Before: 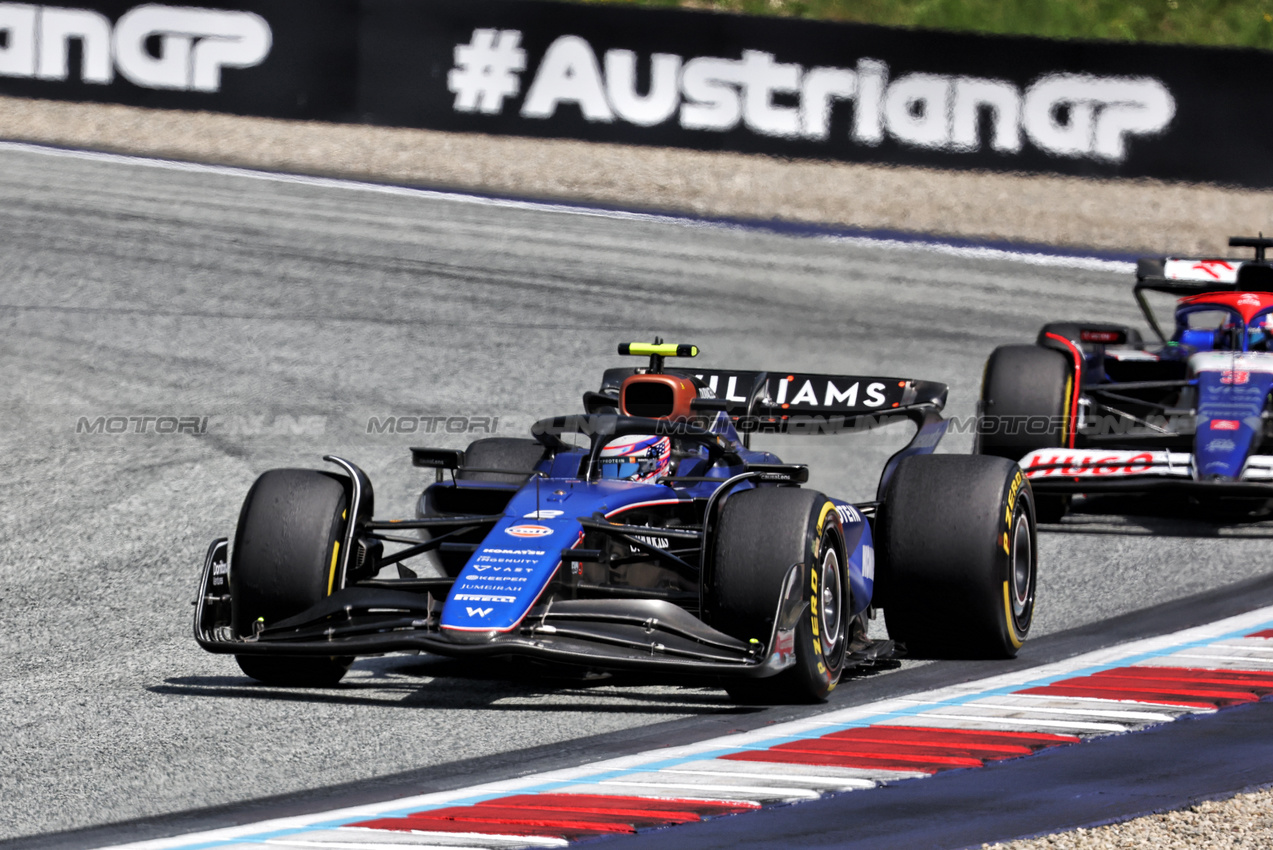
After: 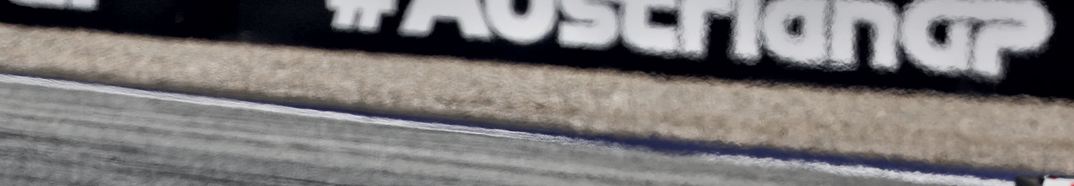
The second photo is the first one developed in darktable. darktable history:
crop and rotate: left 9.627%, top 9.75%, right 5.93%, bottom 68.299%
exposure: black level correction 0.011, exposure -0.472 EV, compensate exposure bias true, compensate highlight preservation false
local contrast: mode bilateral grid, contrast 21, coarseness 50, detail 144%, midtone range 0.2
contrast brightness saturation: saturation -0.037
